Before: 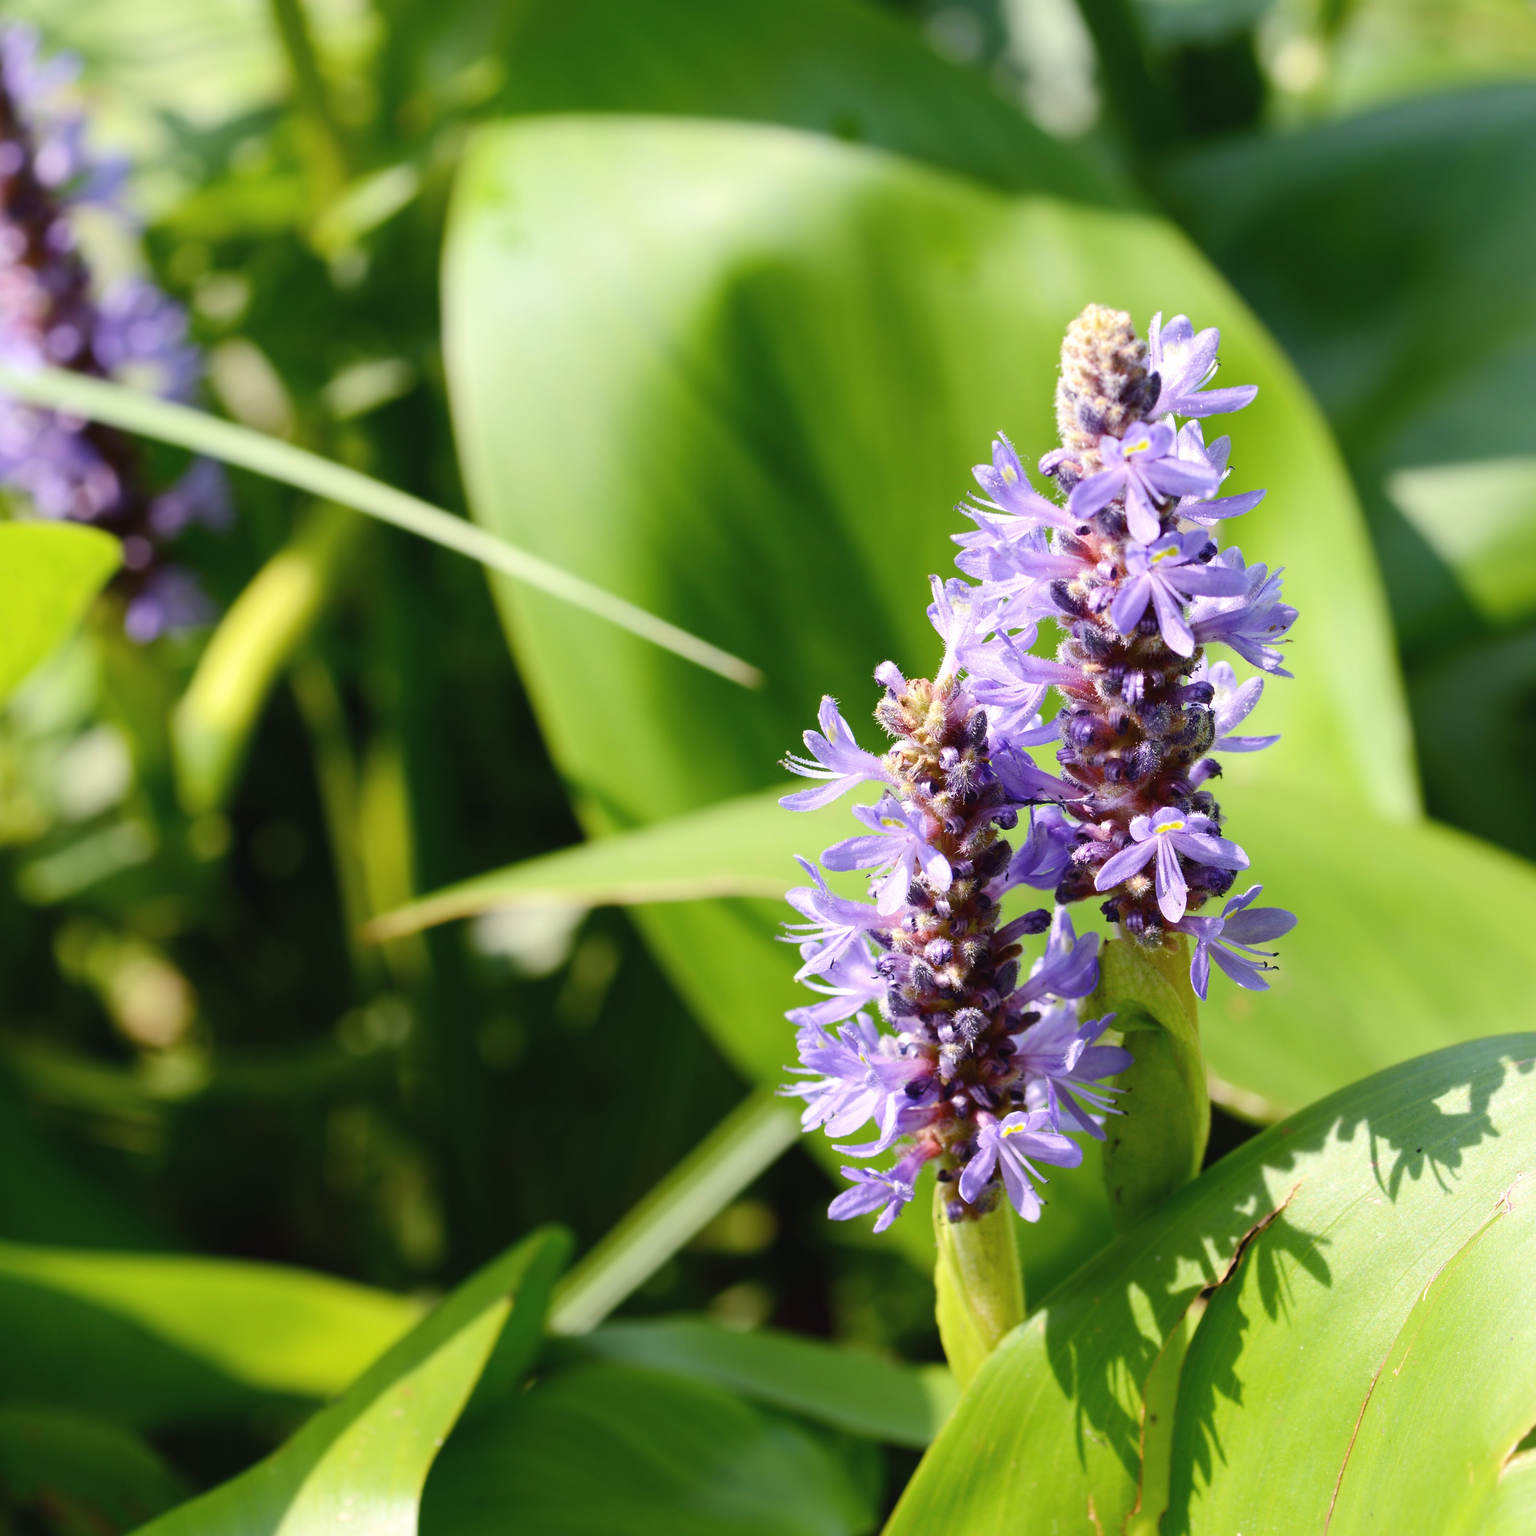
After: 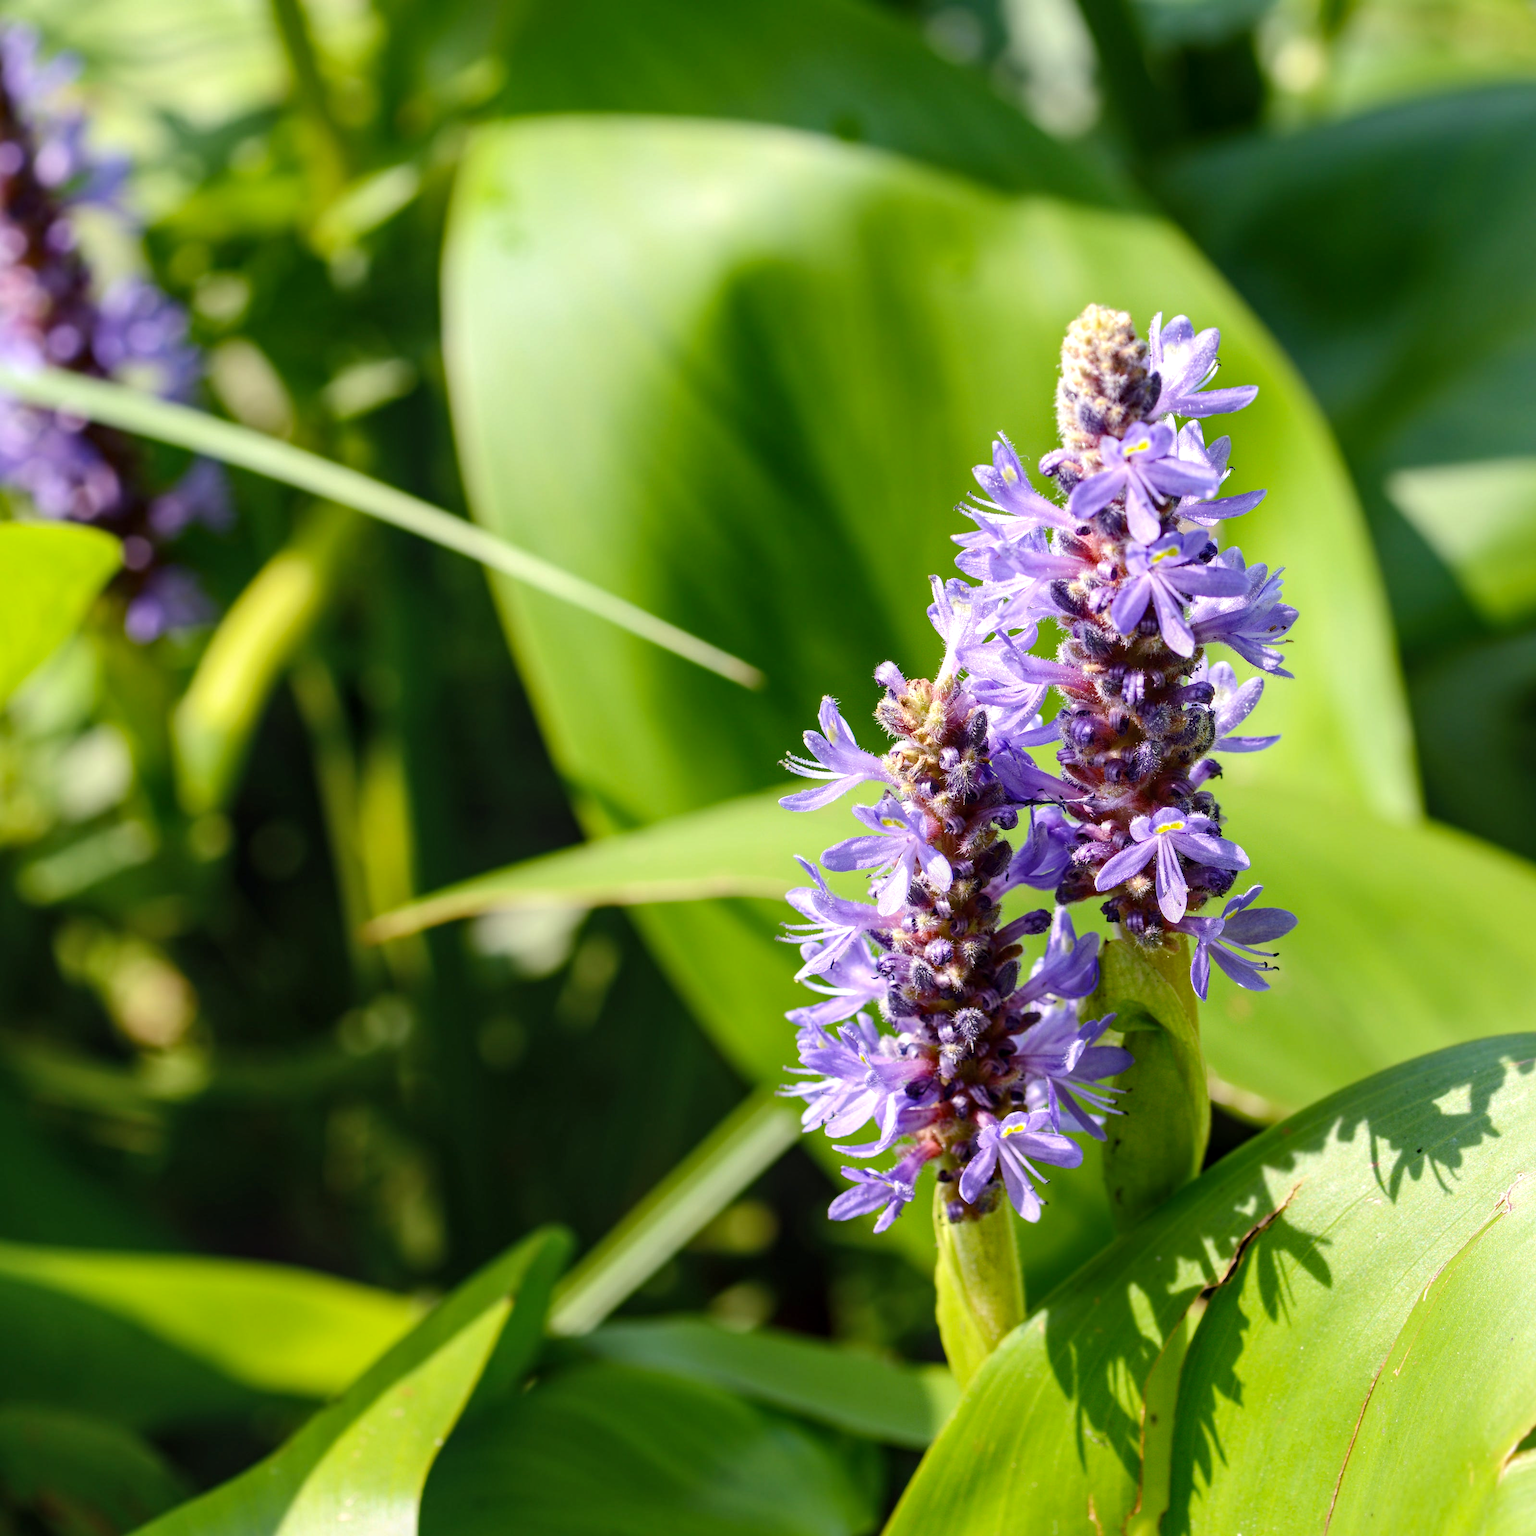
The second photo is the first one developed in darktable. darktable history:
local contrast: detail 130%
haze removal: compatibility mode true, adaptive false
contrast brightness saturation: contrast -0.02, brightness -0.01, saturation 0.03
